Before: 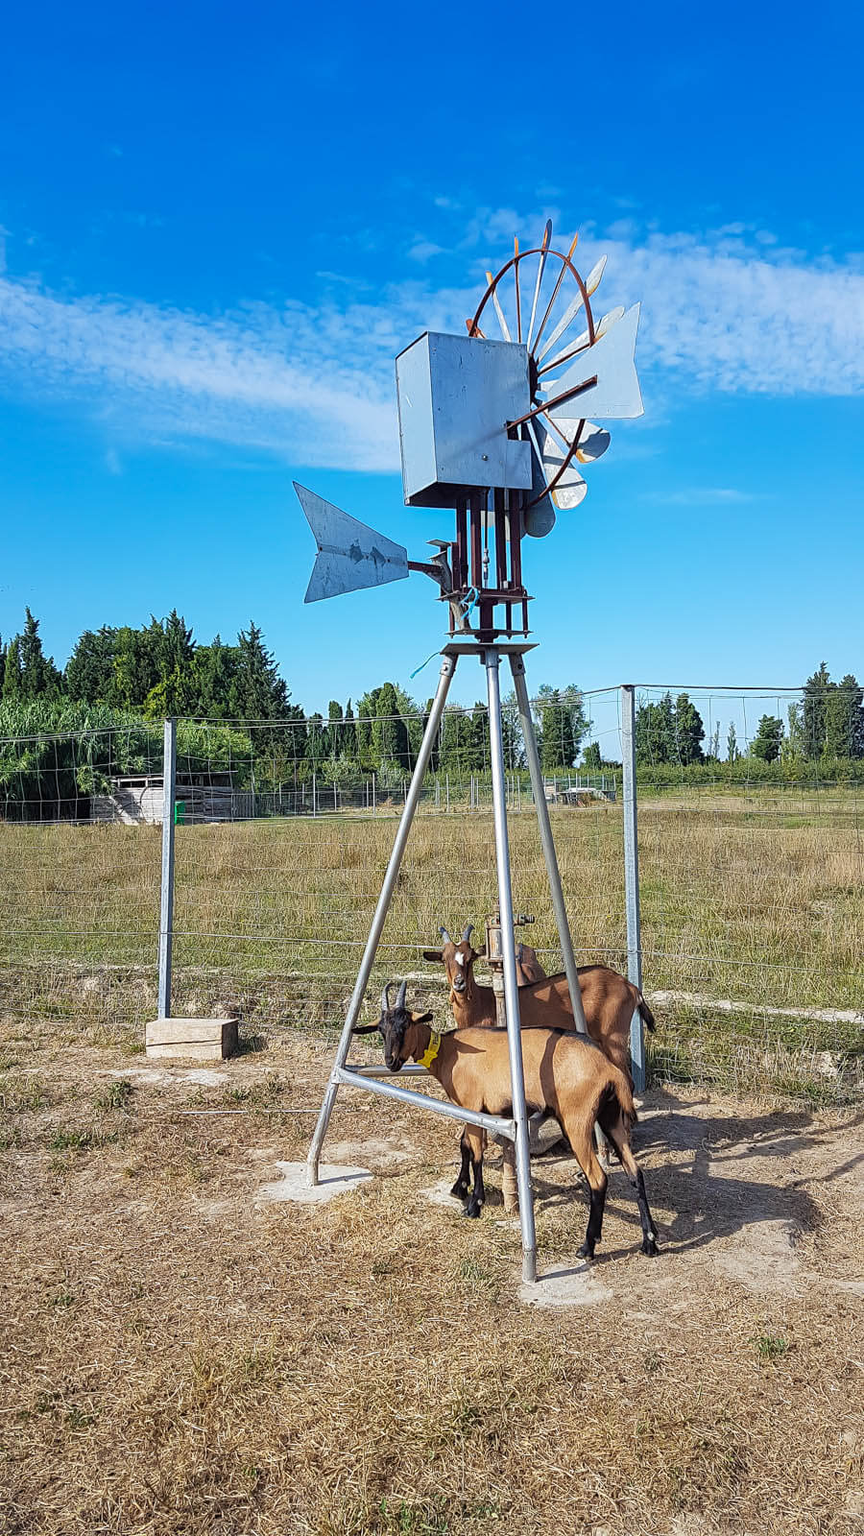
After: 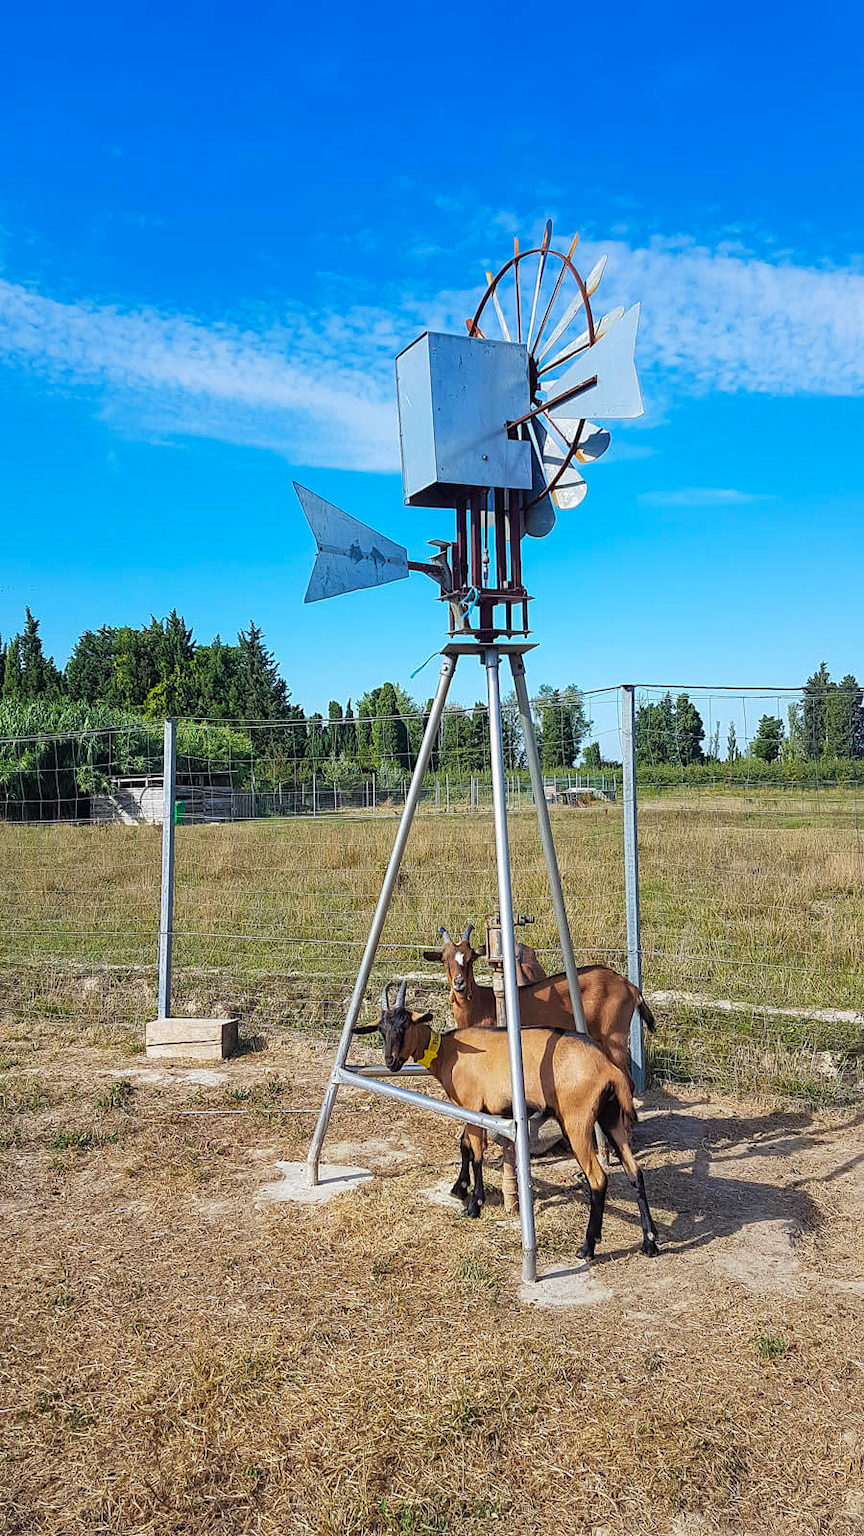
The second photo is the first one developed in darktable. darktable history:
contrast brightness saturation: saturation 0.134
